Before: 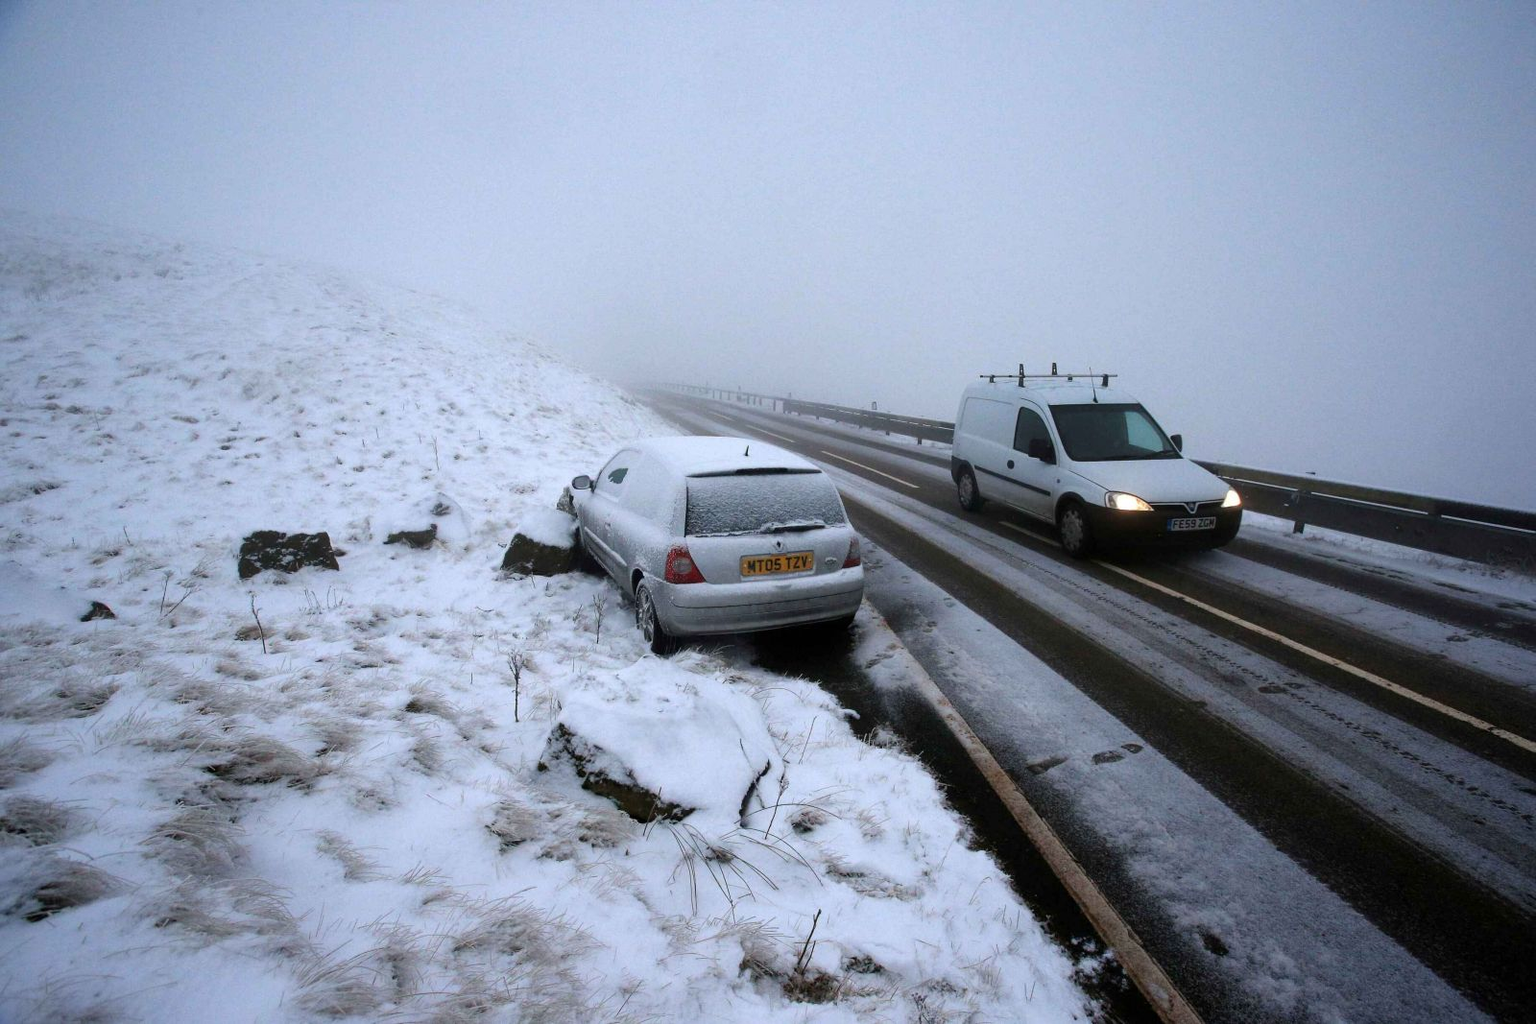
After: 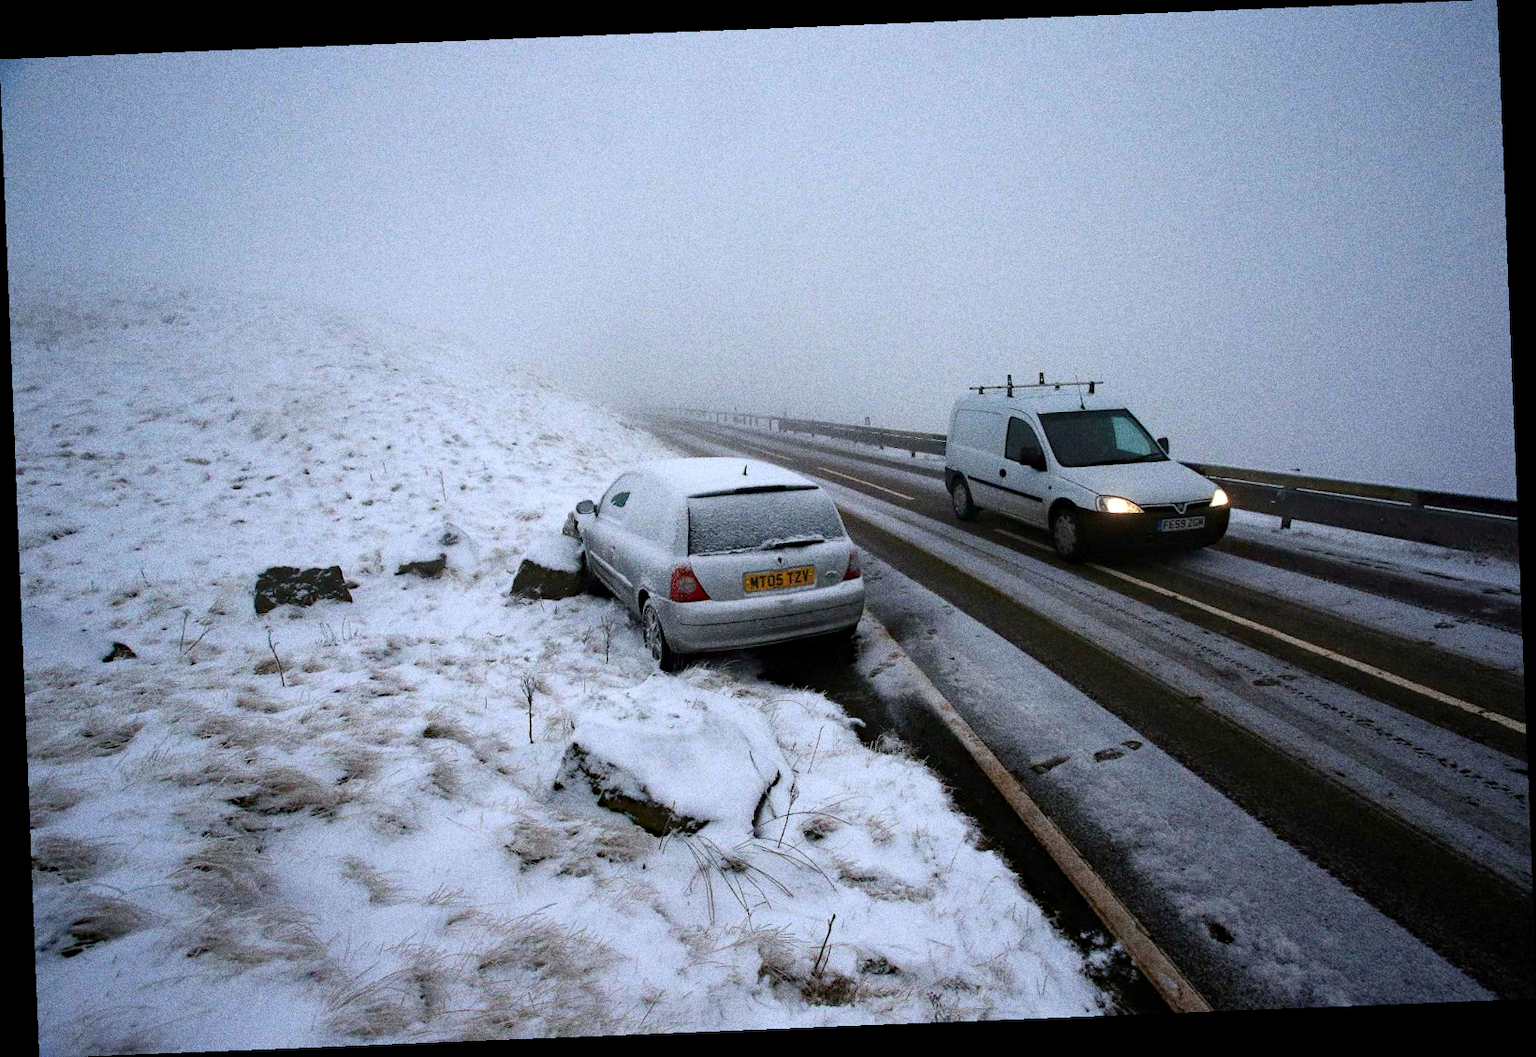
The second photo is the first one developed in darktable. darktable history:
haze removal: strength 0.29, distance 0.25, compatibility mode true, adaptive false
grain: strength 49.07%
rotate and perspective: rotation -2.29°, automatic cropping off
